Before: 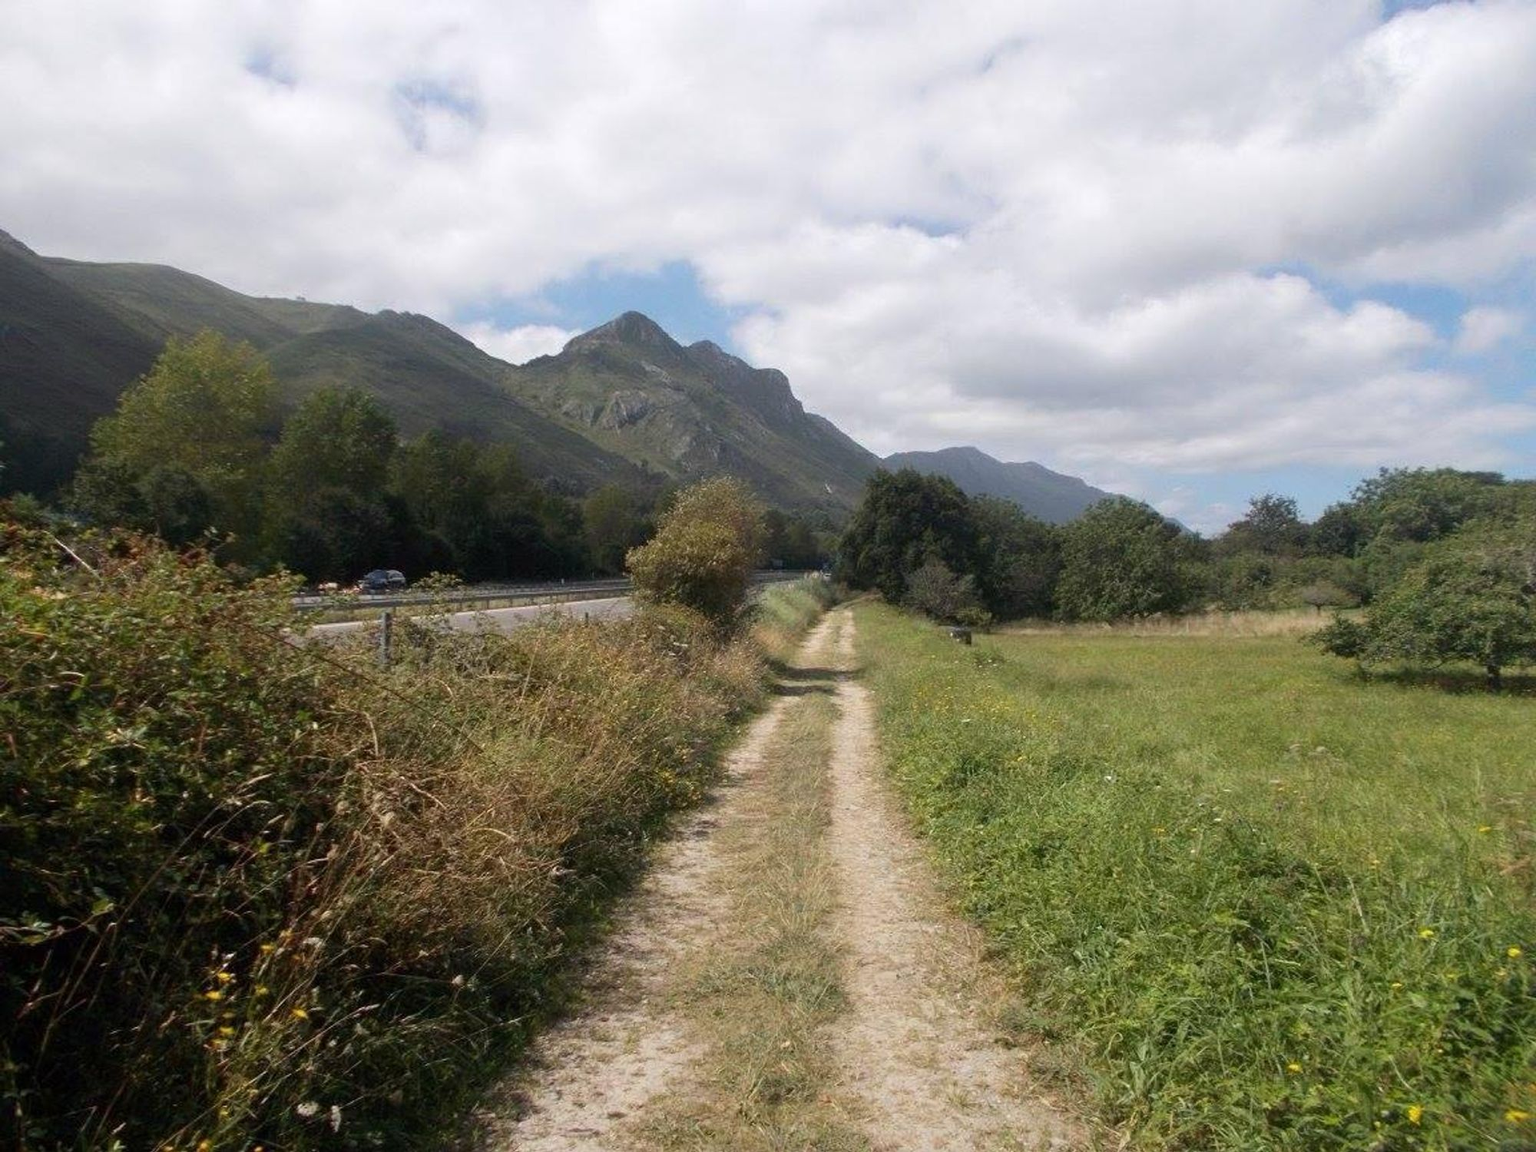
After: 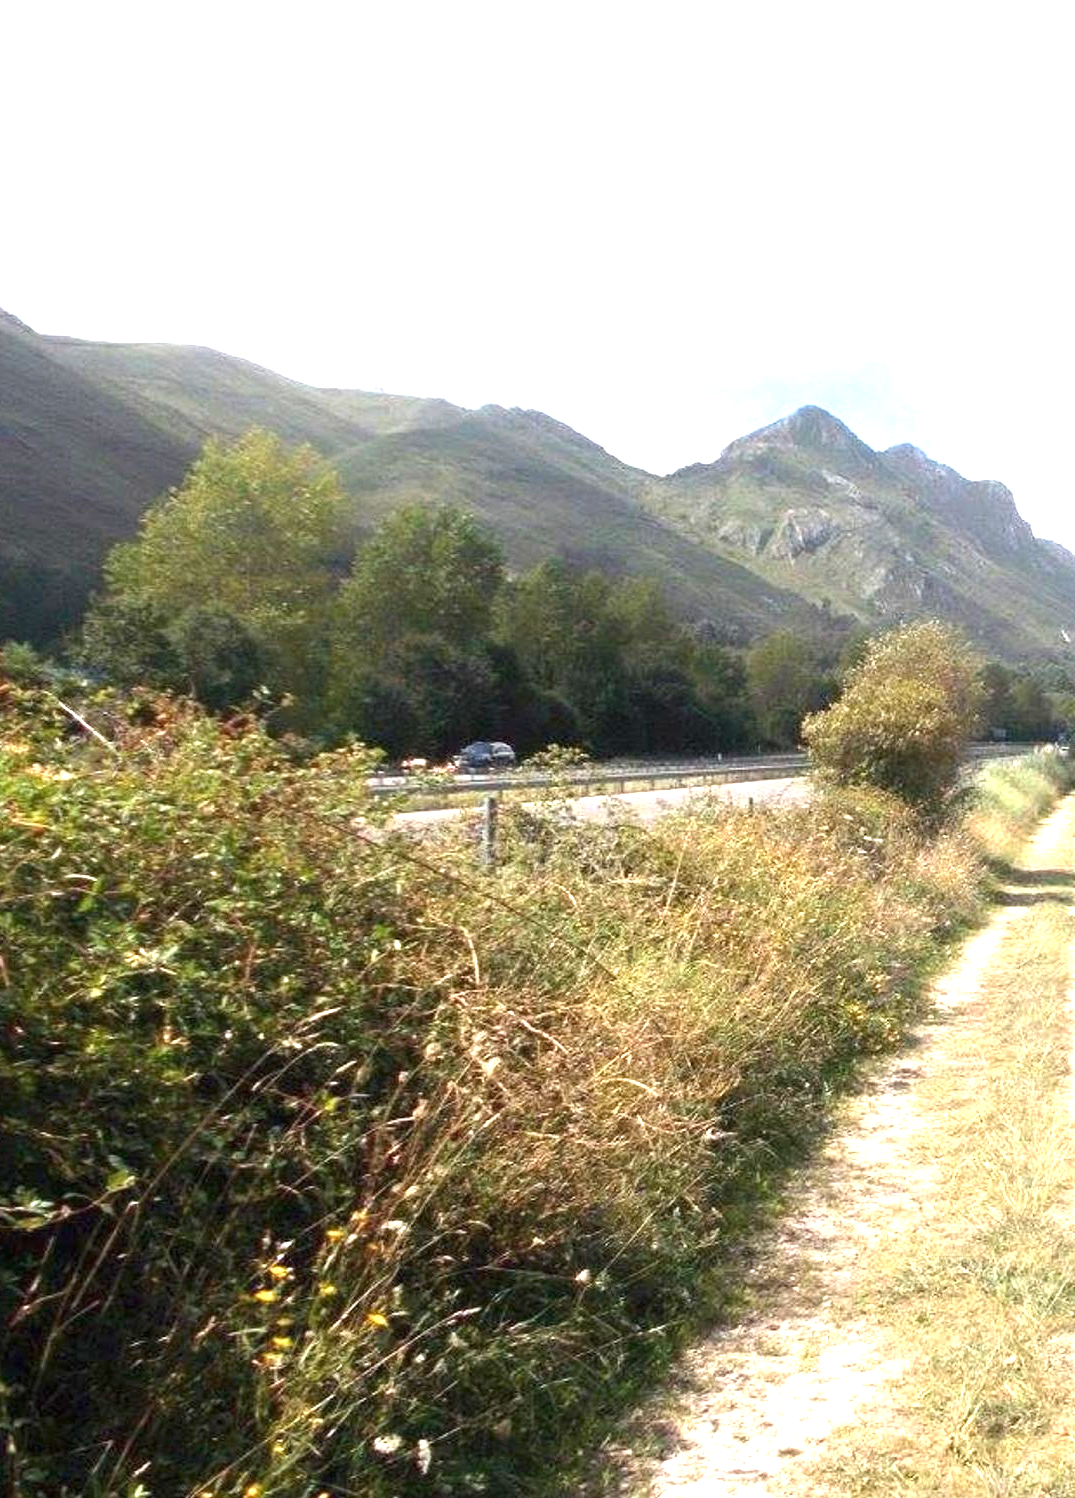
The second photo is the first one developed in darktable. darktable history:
crop: left 0.682%, right 45.563%, bottom 0.082%
exposure: black level correction 0, exposure 1.695 EV, compensate exposure bias true, compensate highlight preservation false
